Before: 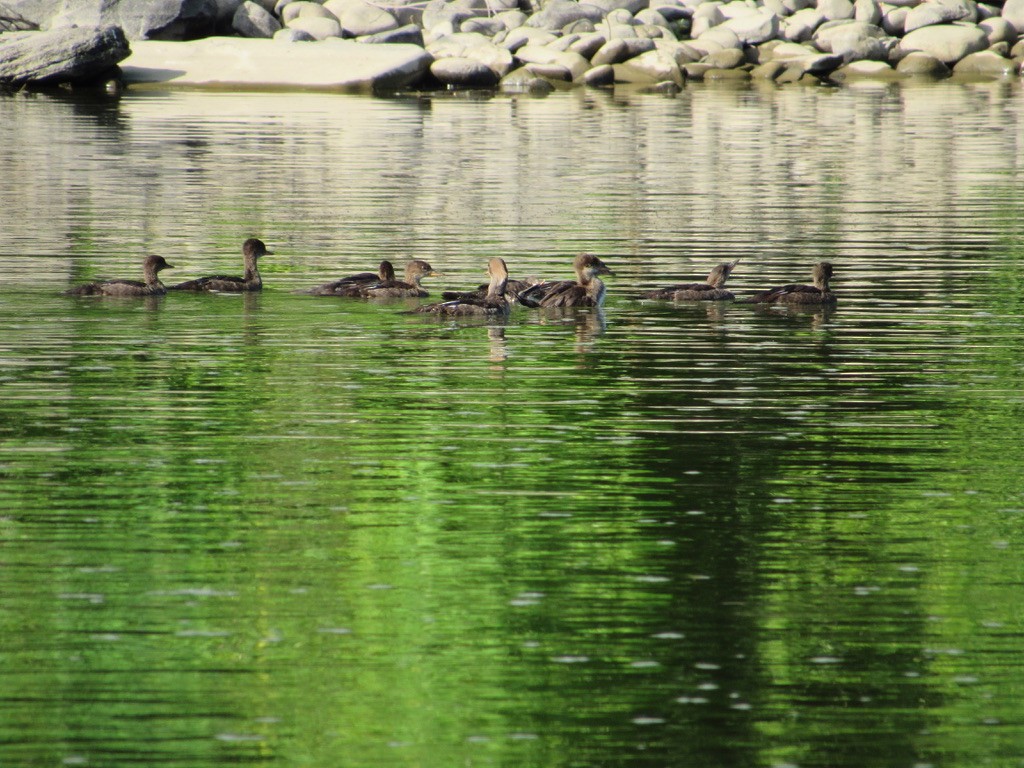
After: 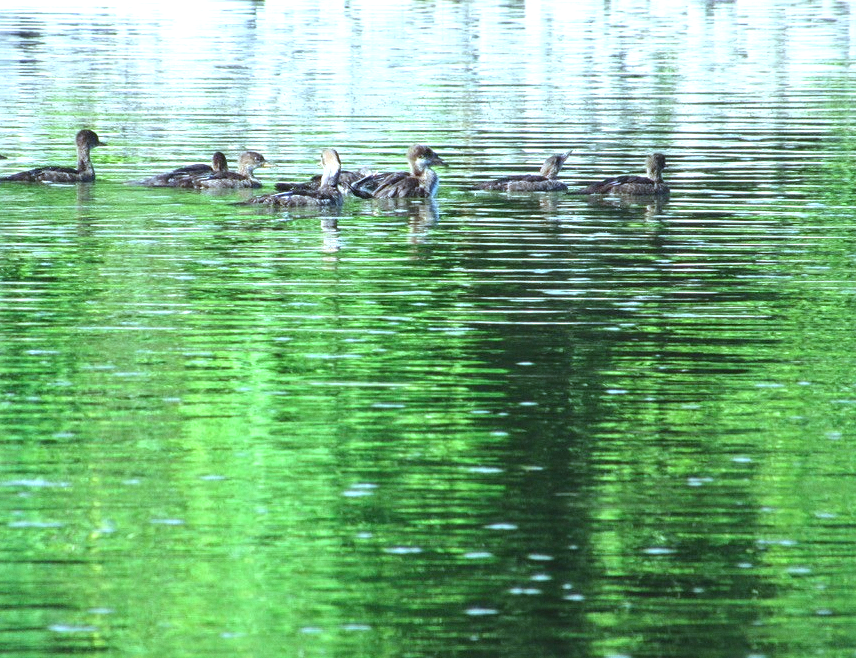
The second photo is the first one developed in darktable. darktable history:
exposure: black level correction 0, exposure 1.1 EV, compensate exposure bias true, compensate highlight preservation false
color calibration: illuminant F (fluorescent), F source F9 (Cool White Deluxe 4150 K) – high CRI, x 0.374, y 0.373, temperature 4158.34 K
white balance: red 0.926, green 1.003, blue 1.133
sharpen: amount 0.2
crop: left 16.315%, top 14.246%
local contrast: detail 110%
grain: coarseness 0.09 ISO, strength 10%
